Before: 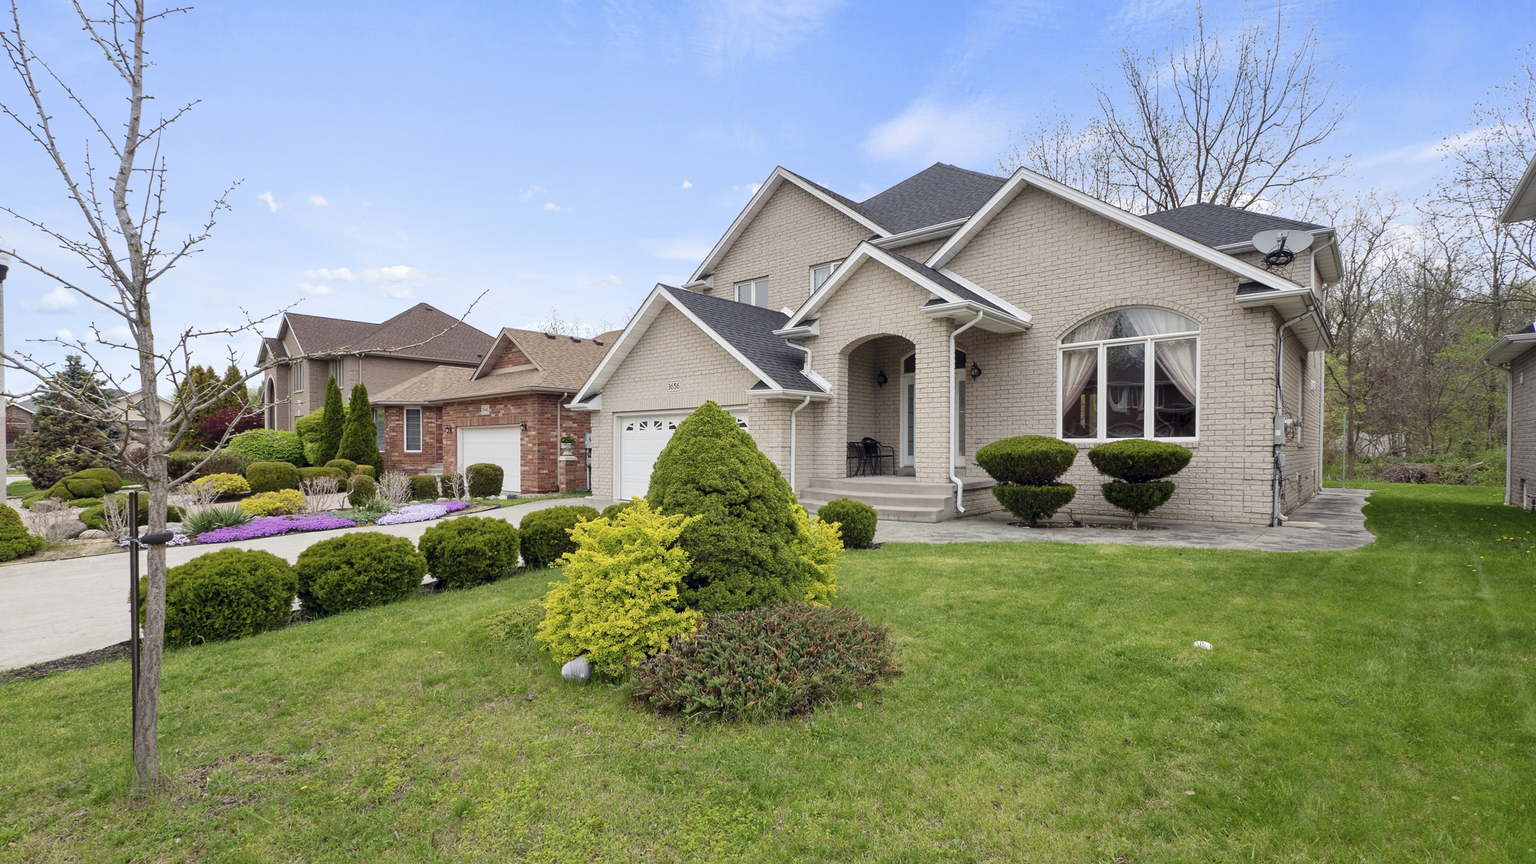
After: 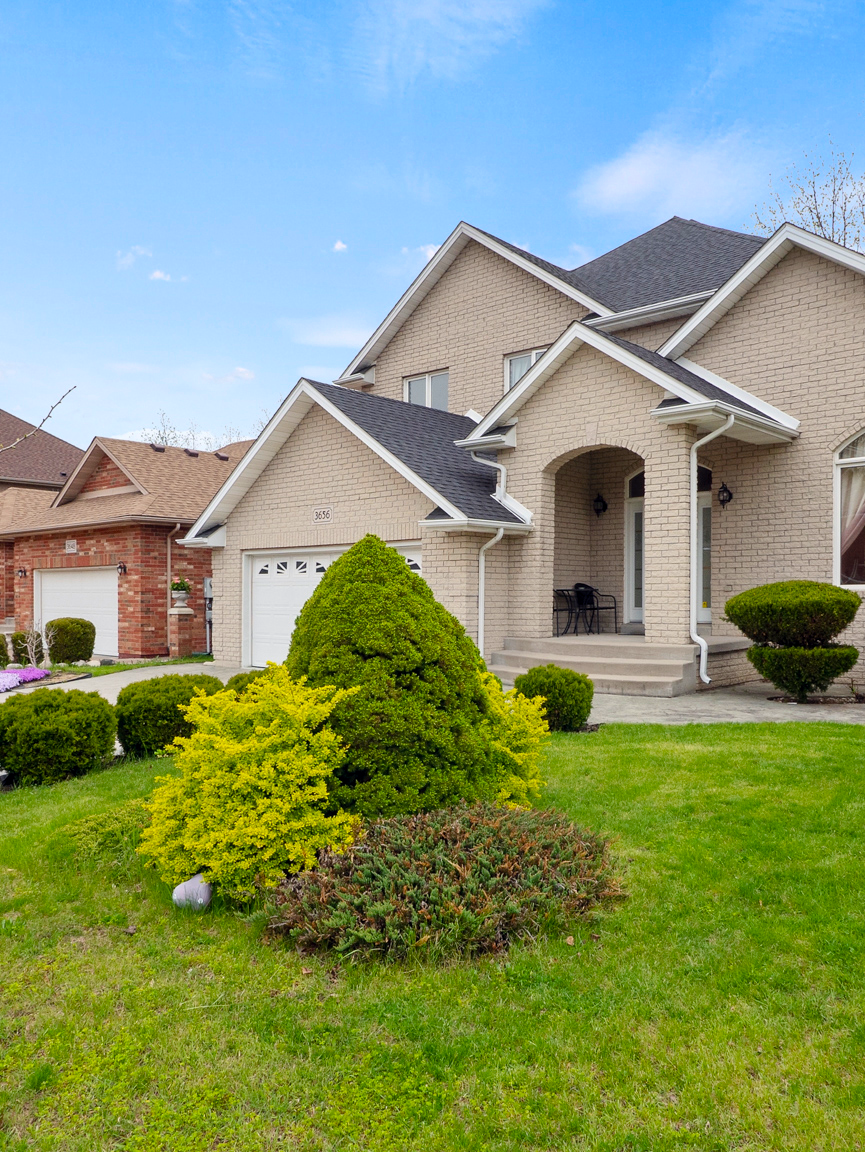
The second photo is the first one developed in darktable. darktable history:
color balance rgb: perceptual saturation grading › global saturation 30.323%
crop: left 28.13%, right 29.596%
